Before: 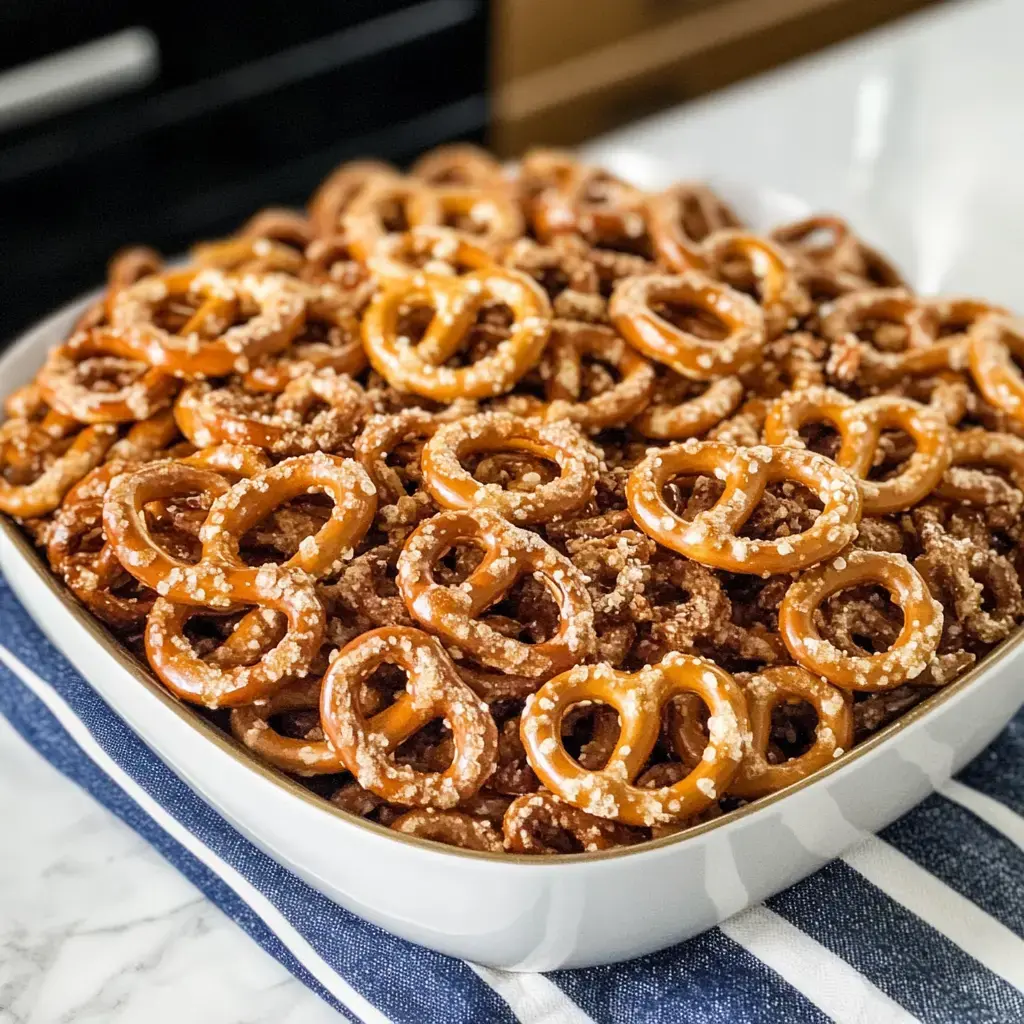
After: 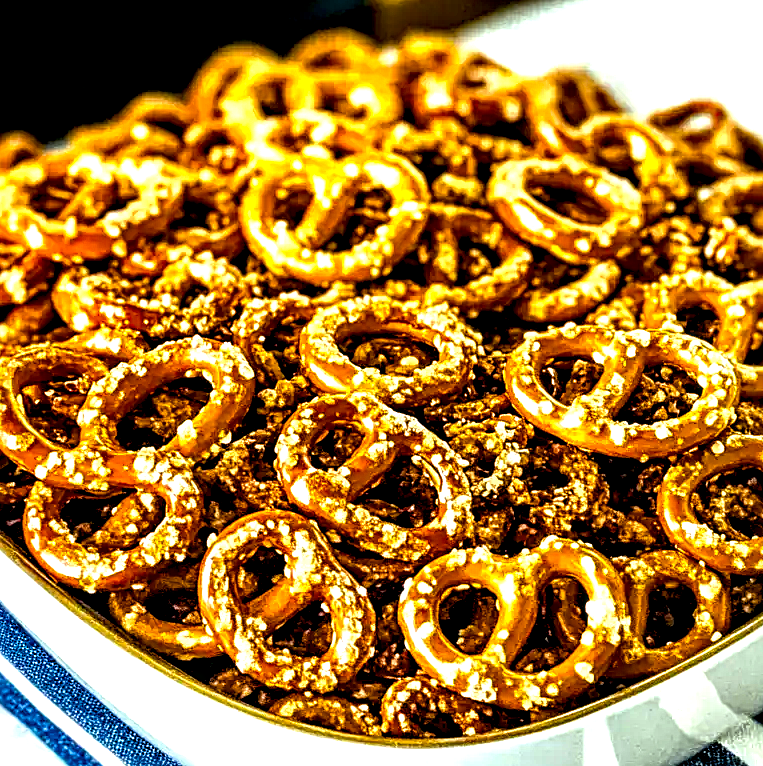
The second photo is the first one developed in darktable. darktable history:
local contrast: detail 203%
crop and rotate: left 11.931%, top 11.357%, right 13.52%, bottom 13.747%
sharpen: radius 3.951
color correction: highlights a* -7.32, highlights b* 1.13, shadows a* -3.34, saturation 1.43
color balance rgb: shadows lift › chroma 0.801%, shadows lift › hue 111.79°, global offset › luminance -0.966%, perceptual saturation grading › global saturation 36.731%, perceptual saturation grading › shadows 35.075%, perceptual brilliance grading › global brilliance 20.744%, perceptual brilliance grading › shadows -35.464%, contrast 4.8%
